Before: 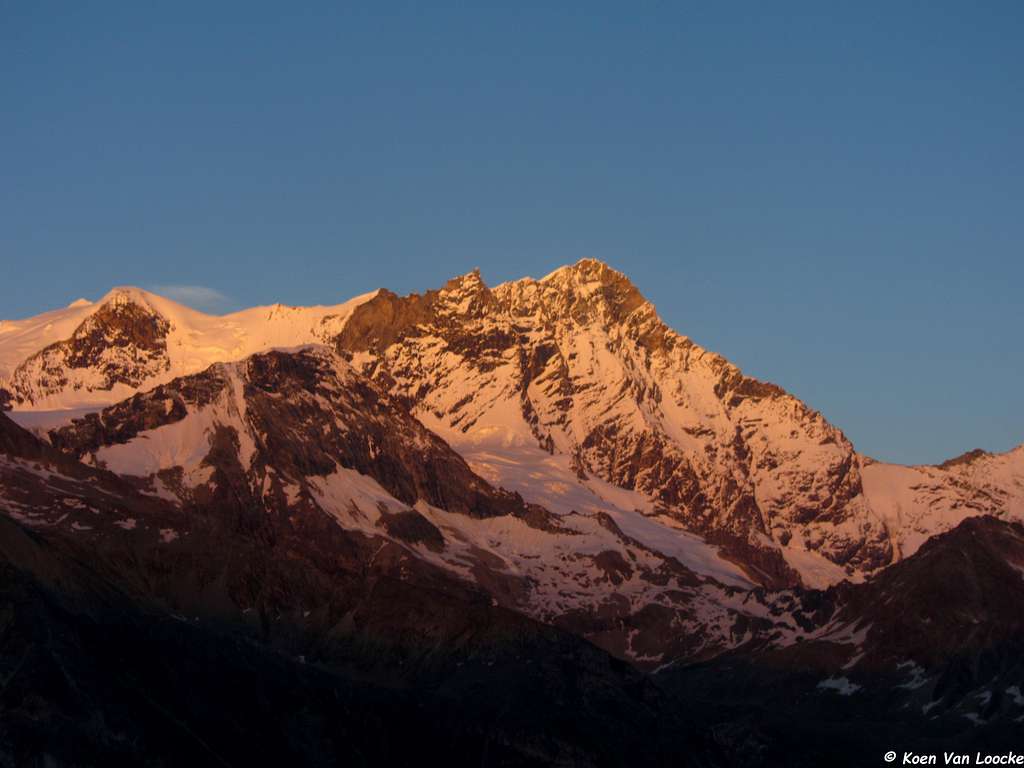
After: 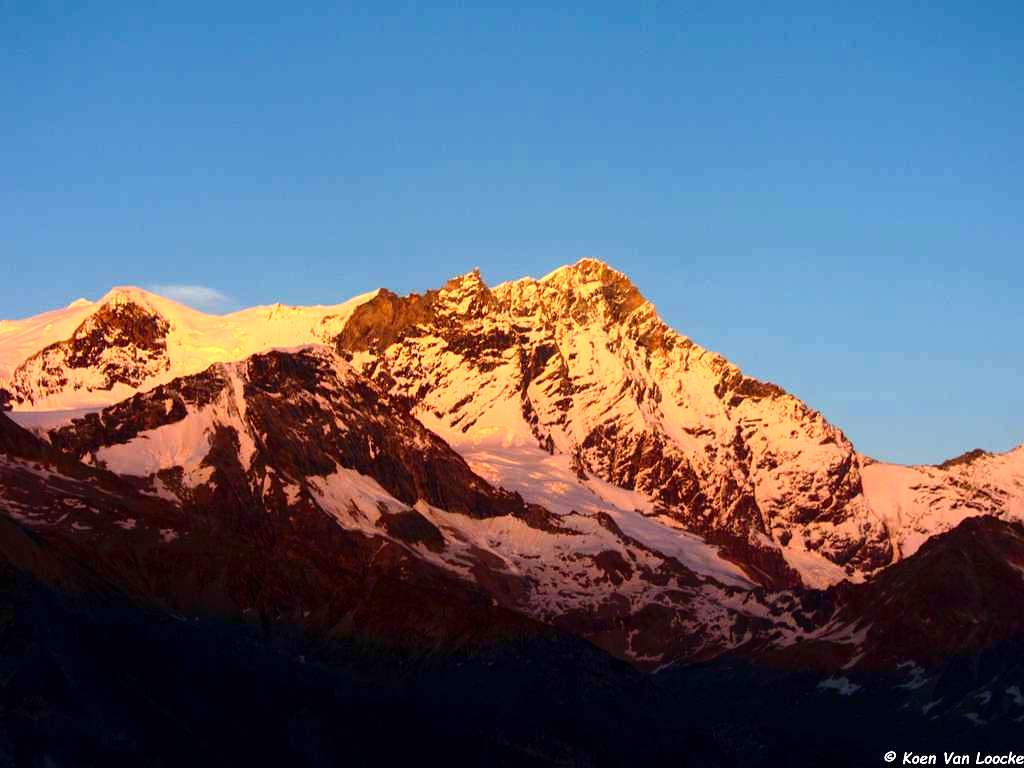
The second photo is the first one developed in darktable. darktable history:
exposure: black level correction 0, exposure 1.001 EV, compensate highlight preservation false
contrast brightness saturation: contrast 0.21, brightness -0.11, saturation 0.21
